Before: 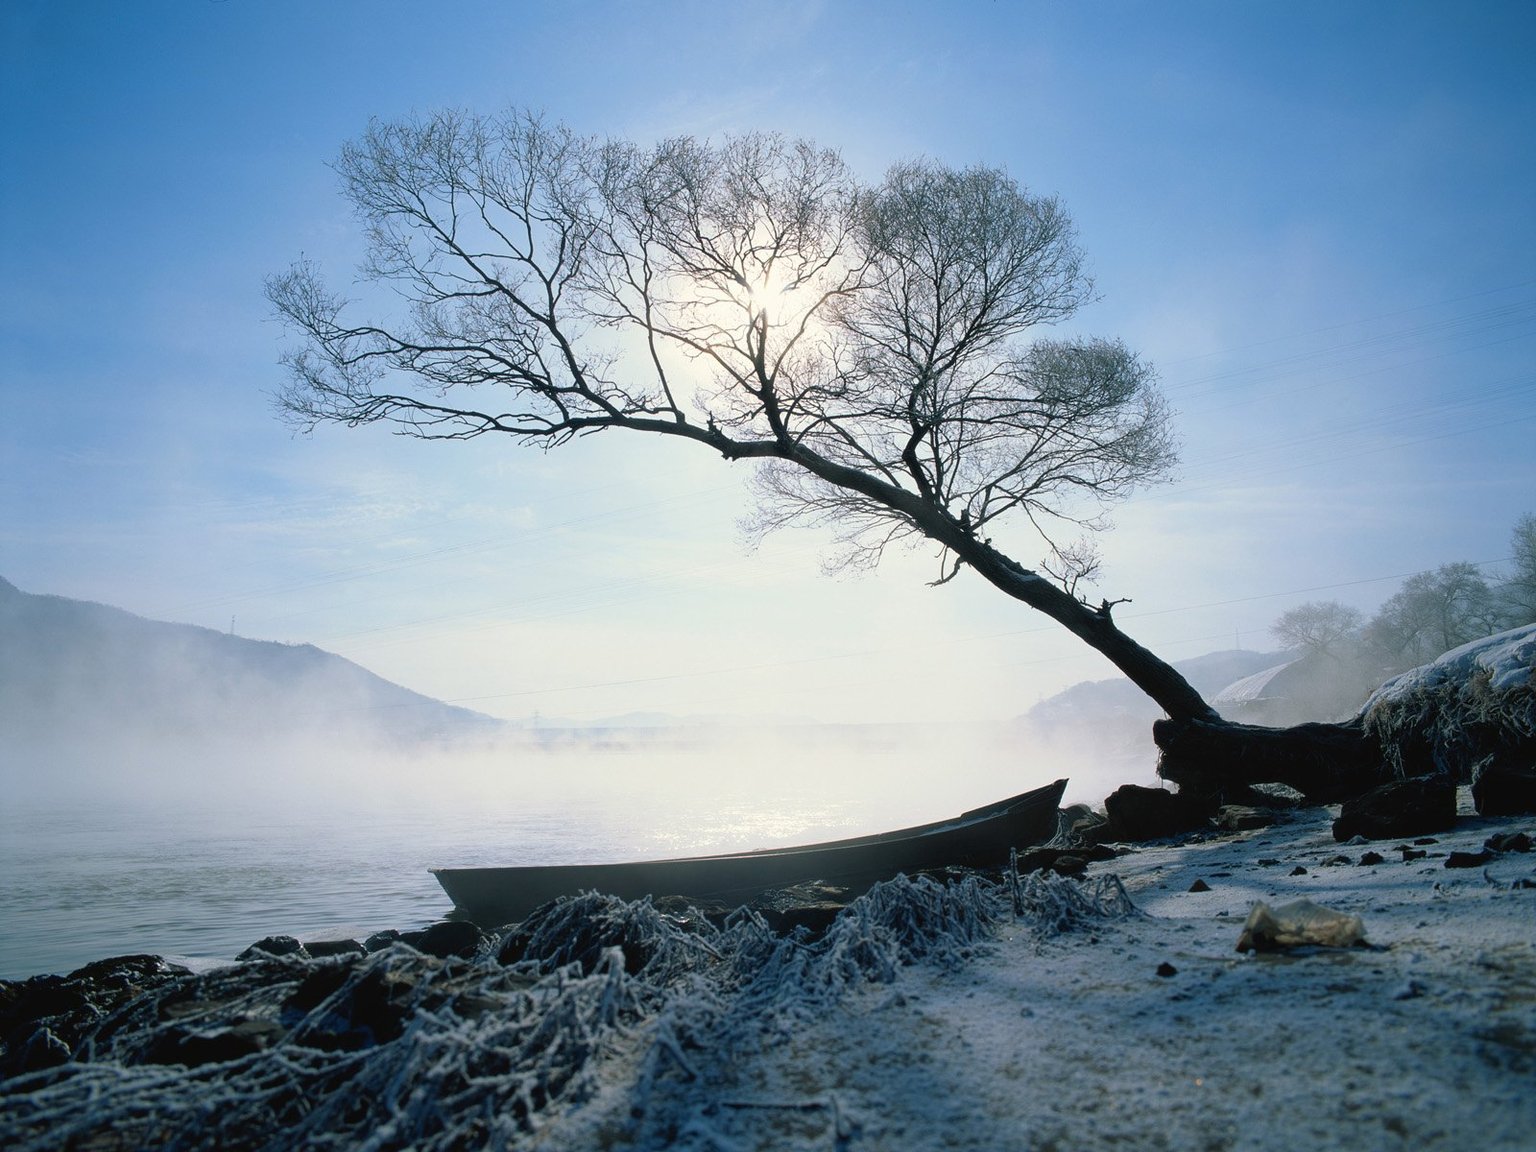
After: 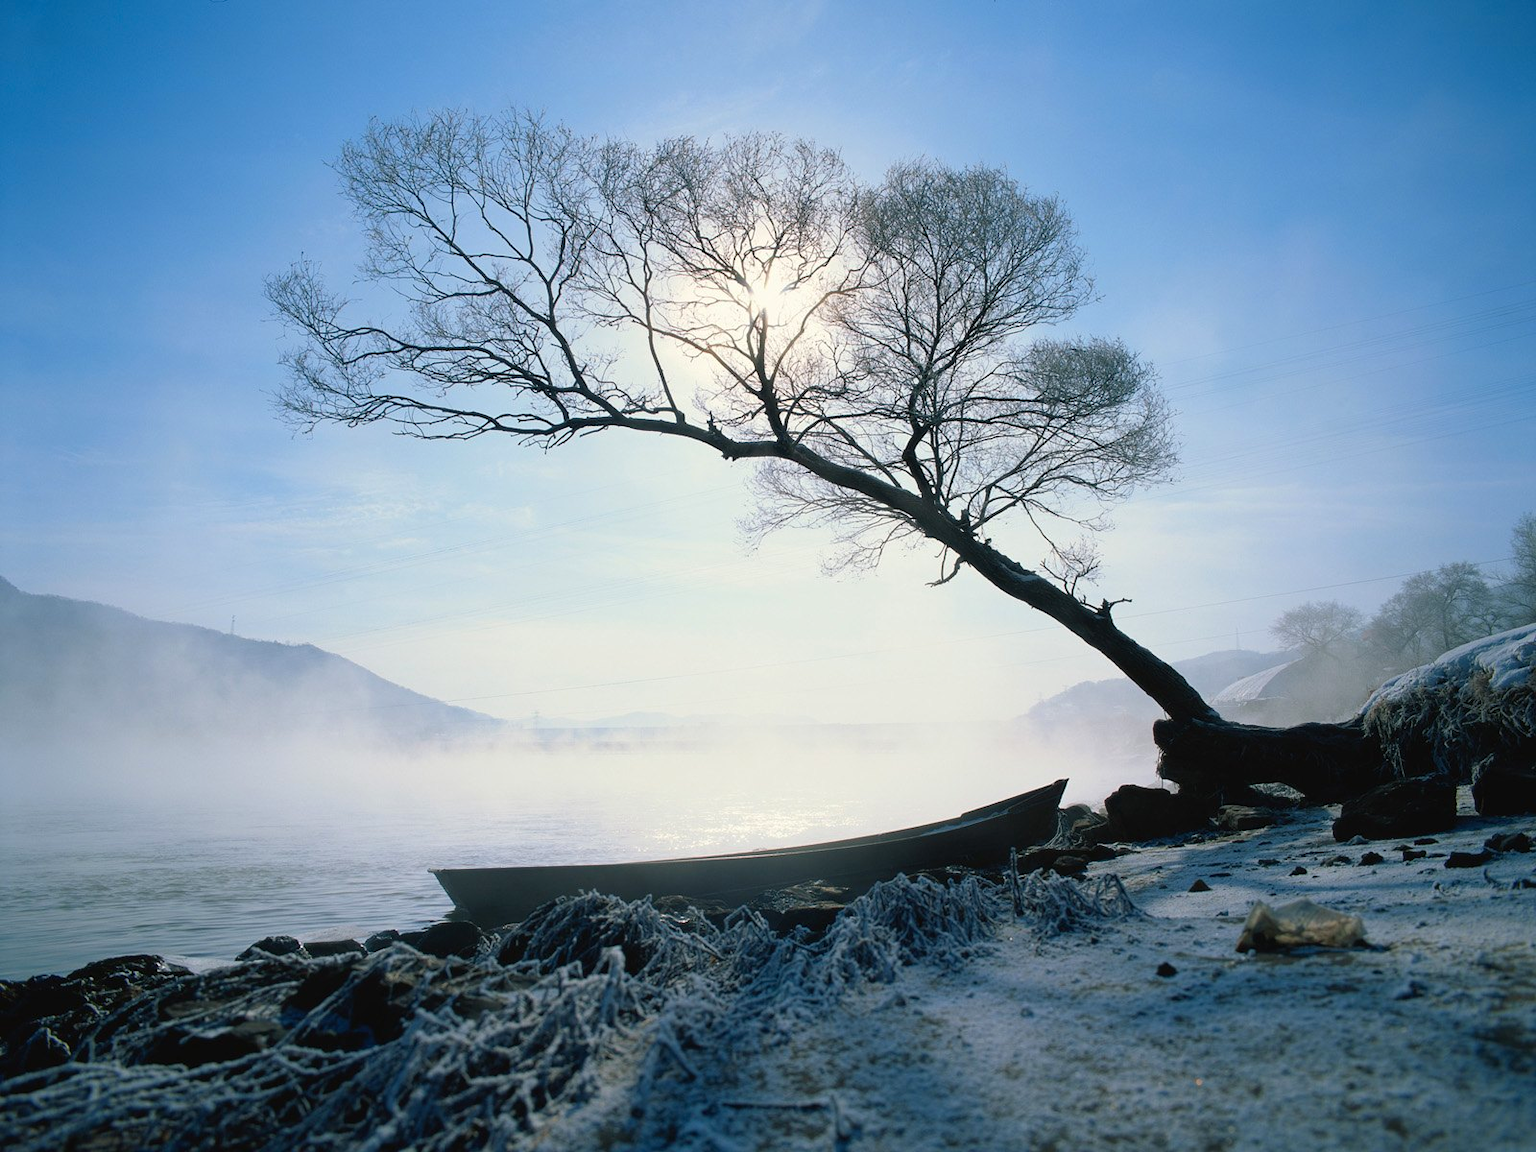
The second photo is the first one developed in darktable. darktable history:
color correction: highlights b* 0.012, saturation 1.09
